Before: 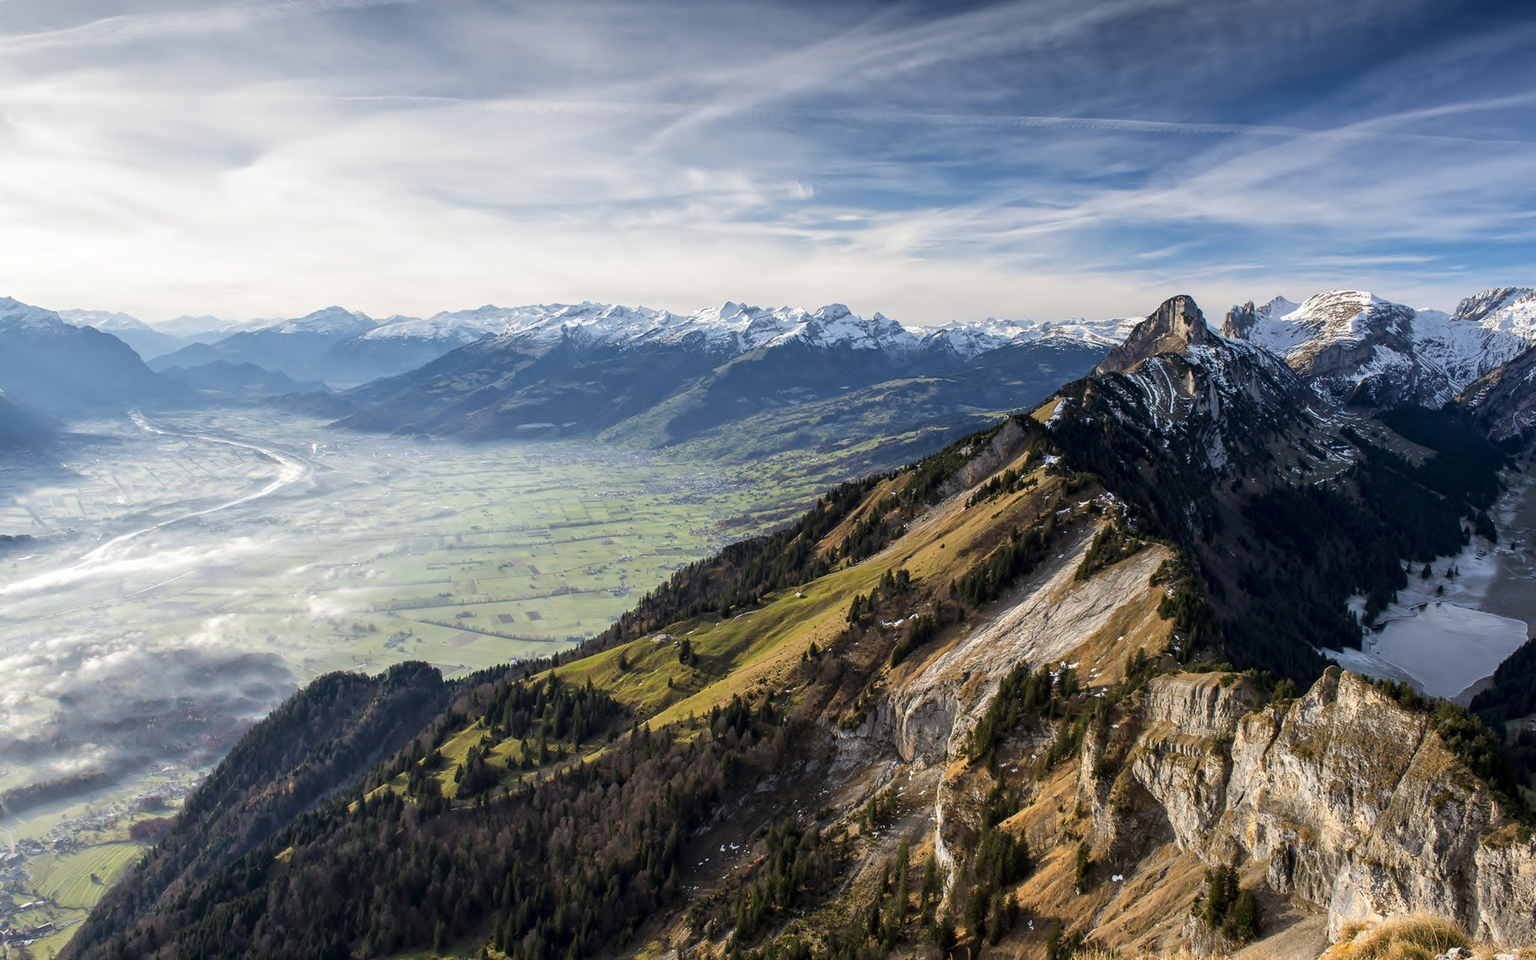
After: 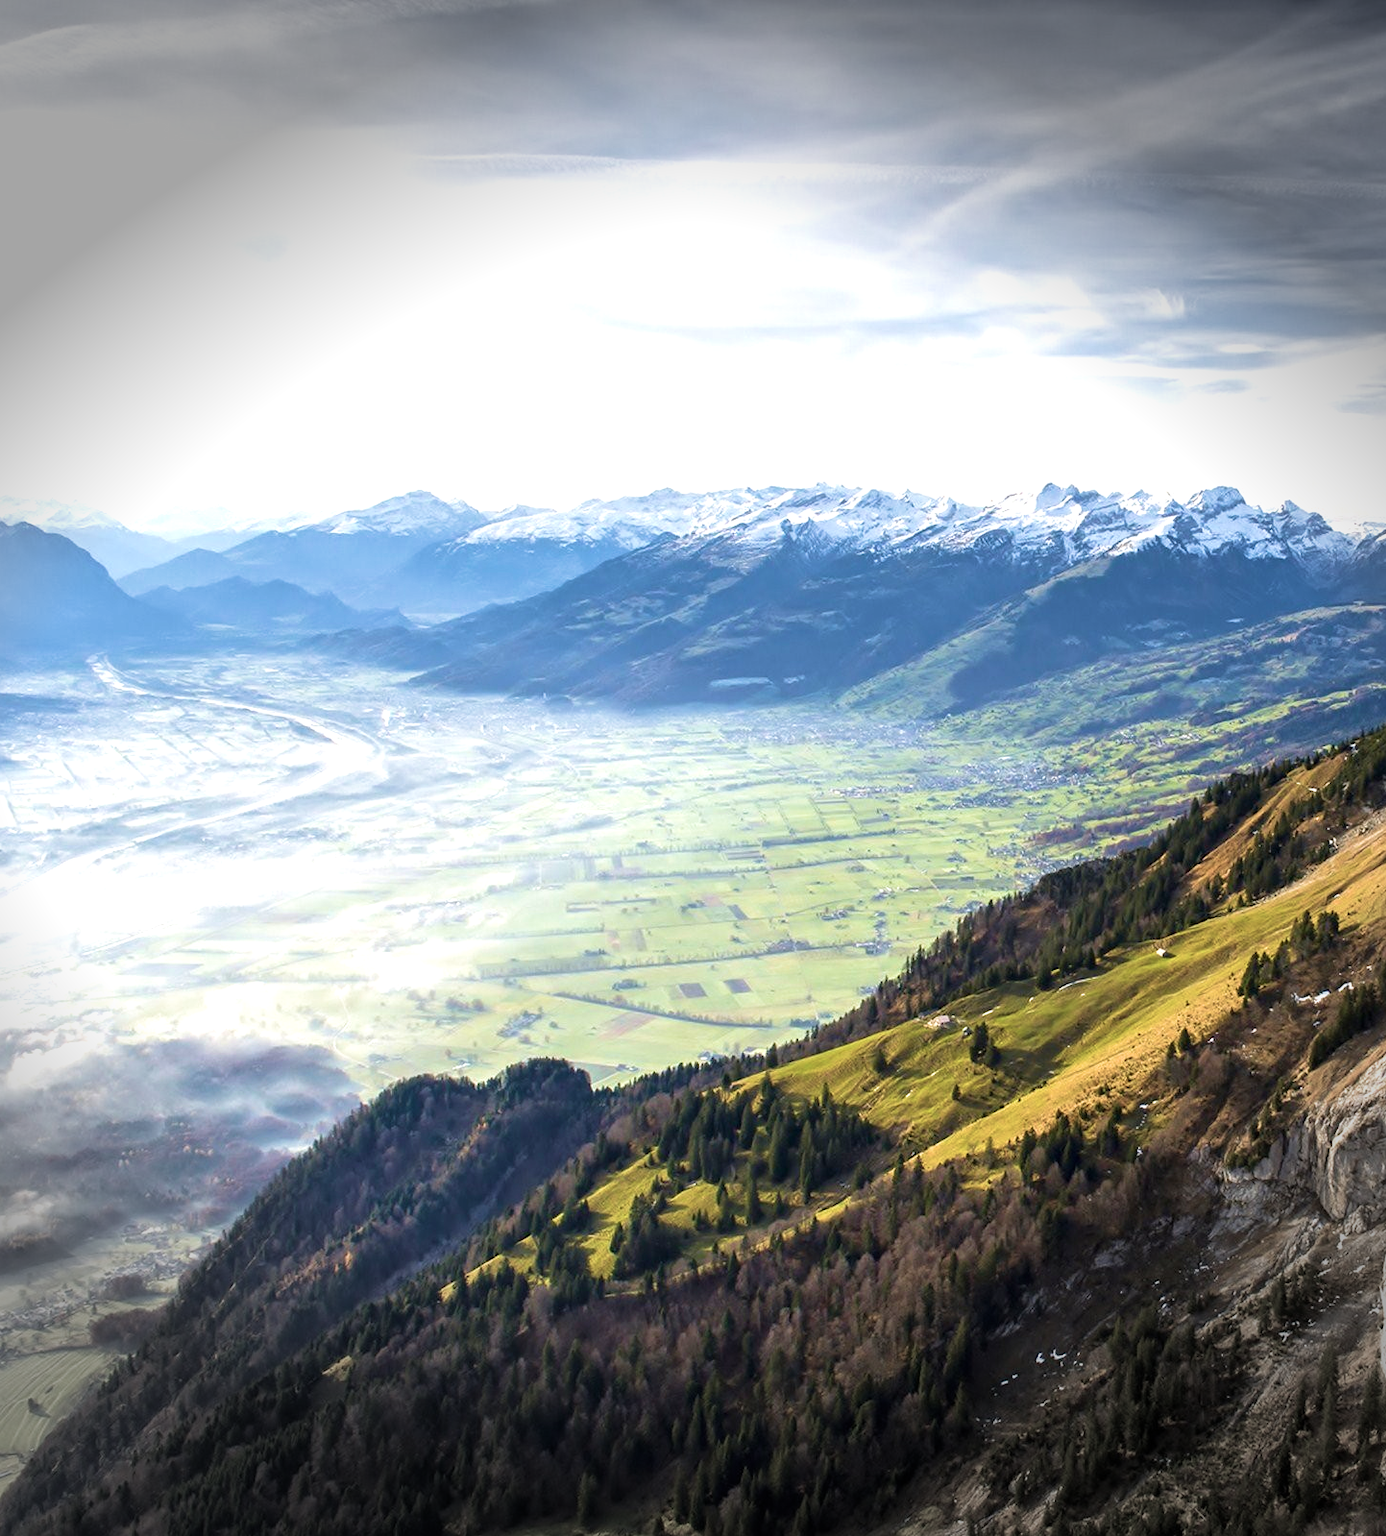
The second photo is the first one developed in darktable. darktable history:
exposure: black level correction 0, exposure 0.704 EV, compensate highlight preservation false
crop: left 4.786%, right 38.808%
vignetting: fall-off start 90.7%, fall-off radius 39.08%, brightness -0.621, saturation -0.68, width/height ratio 1.216, shape 1.3
velvia: strength 45.51%
